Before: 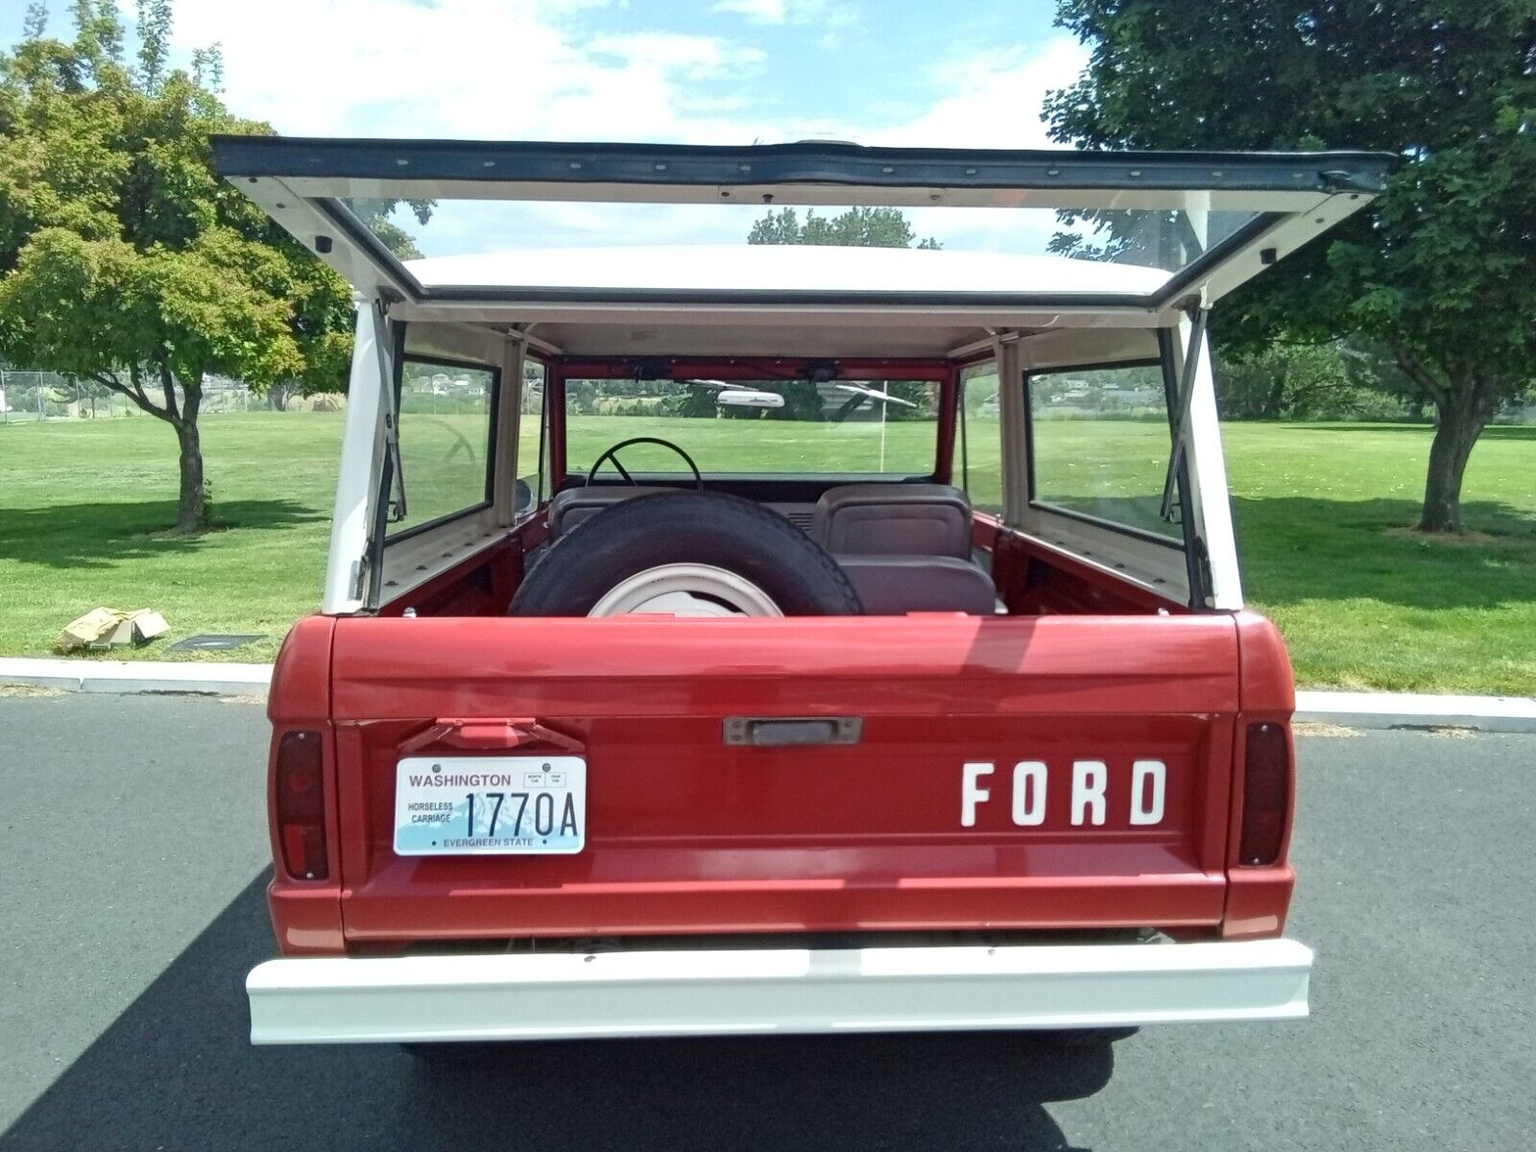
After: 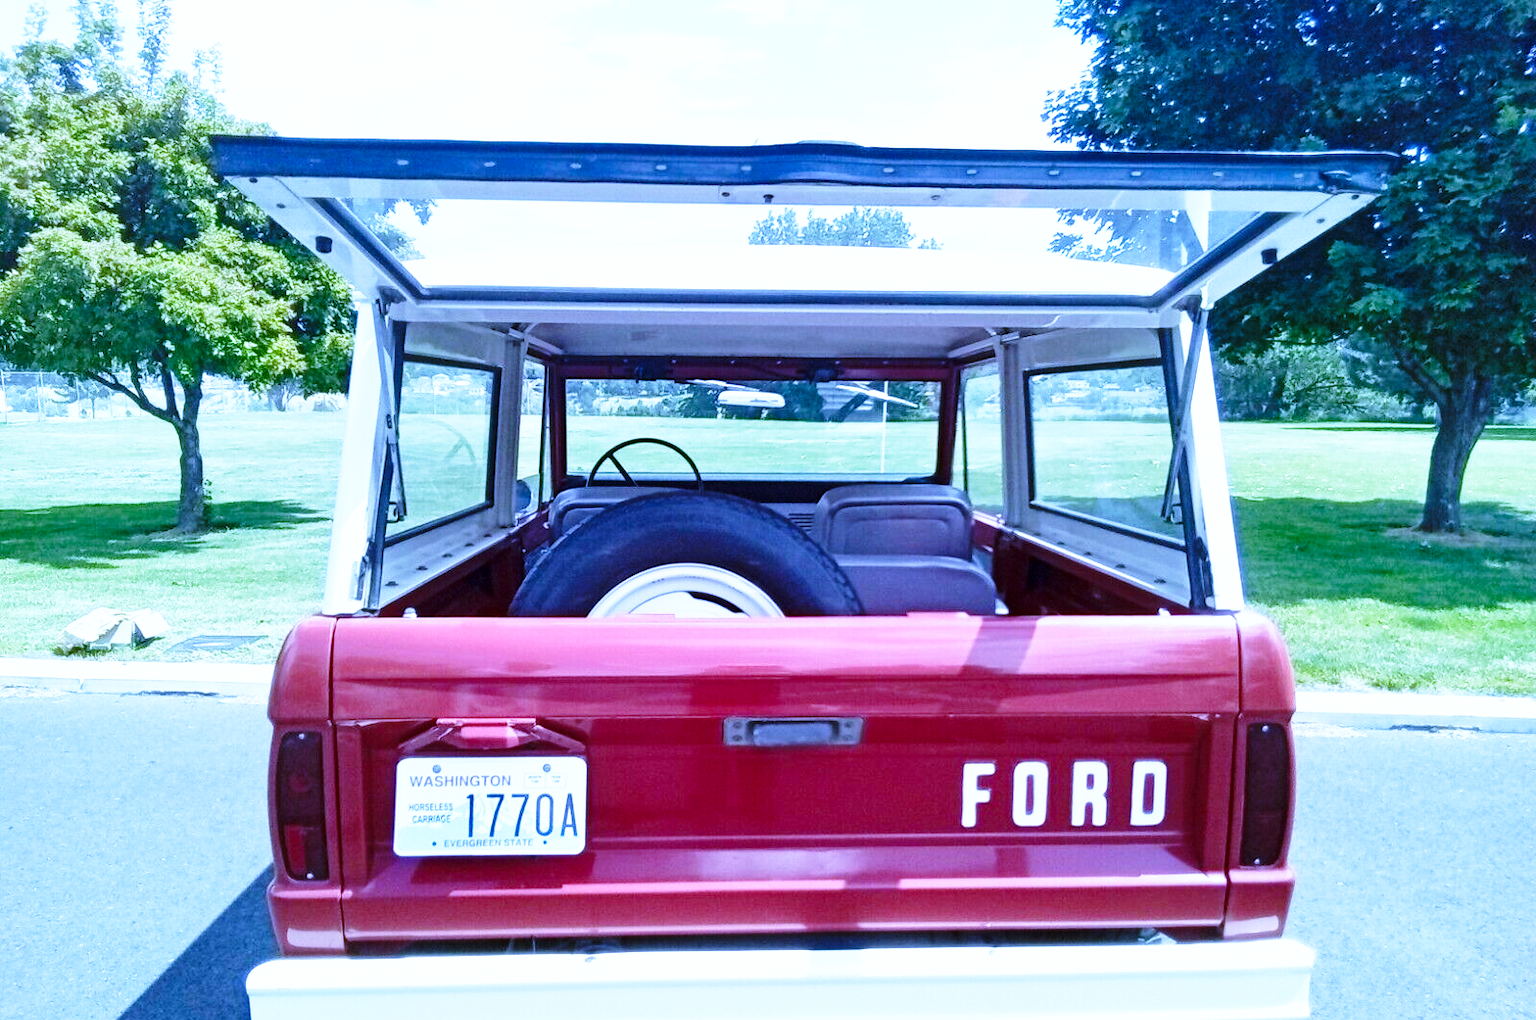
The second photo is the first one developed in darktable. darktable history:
base curve: curves: ch0 [(0, 0) (0.026, 0.03) (0.109, 0.232) (0.351, 0.748) (0.669, 0.968) (1, 1)], preserve colors none
exposure: black level correction 0.002, compensate highlight preservation false
crop and rotate: top 0%, bottom 11.49%
white balance: red 0.766, blue 1.537
